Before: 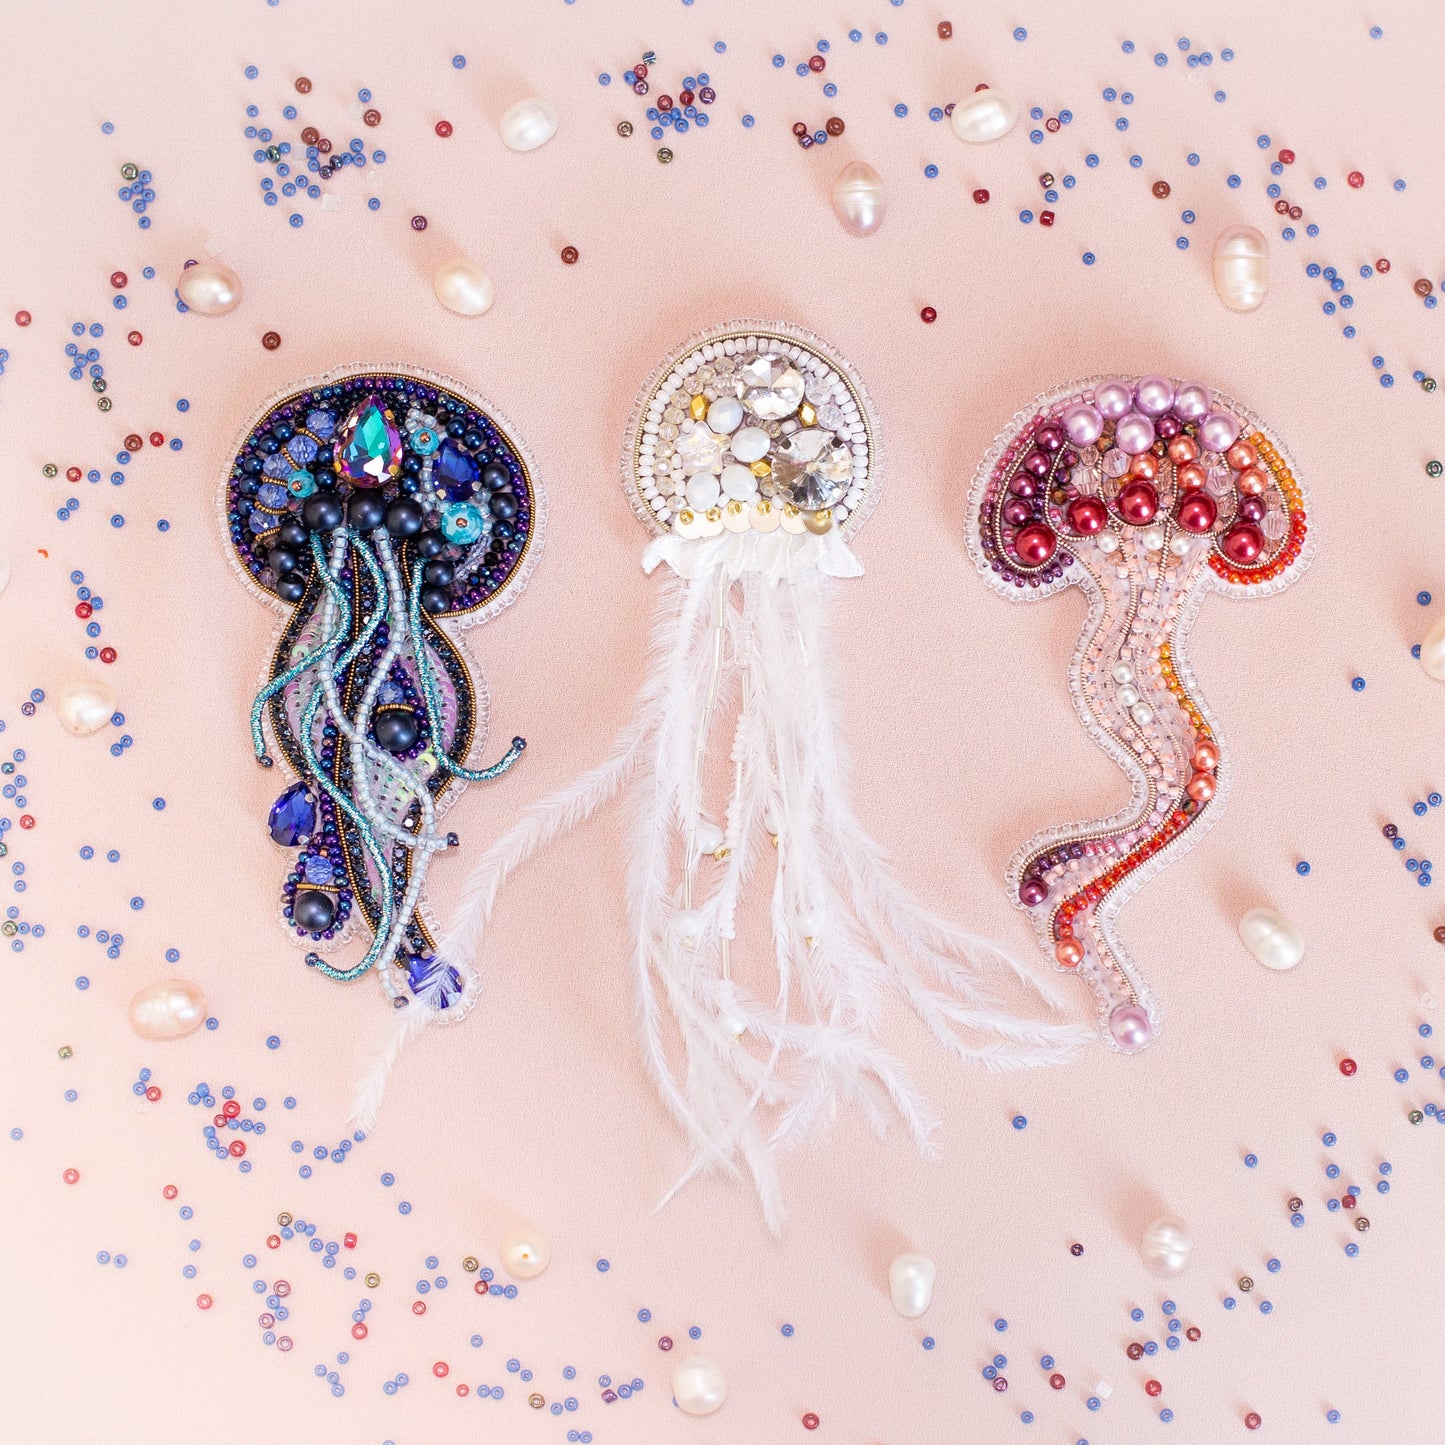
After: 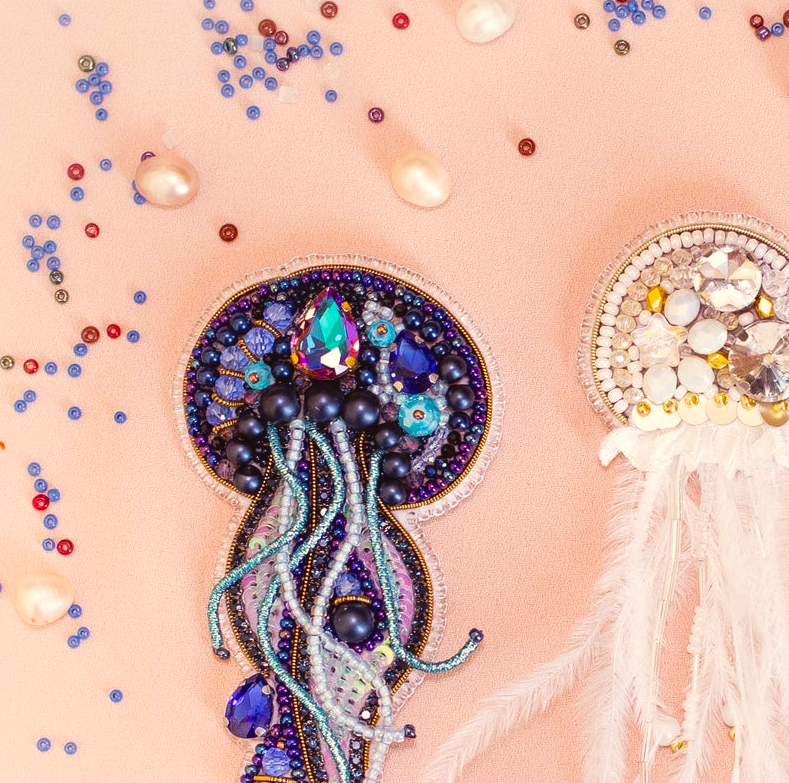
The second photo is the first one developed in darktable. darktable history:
color balance rgb: power › chroma 1.523%, power › hue 26.57°, highlights gain › chroma 2.074%, highlights gain › hue 72.63°, global offset › luminance 0.47%, global offset › hue 56.05°, perceptual saturation grading › global saturation 25.84%
crop and rotate: left 3.029%, top 7.538%, right 42.314%, bottom 38.213%
